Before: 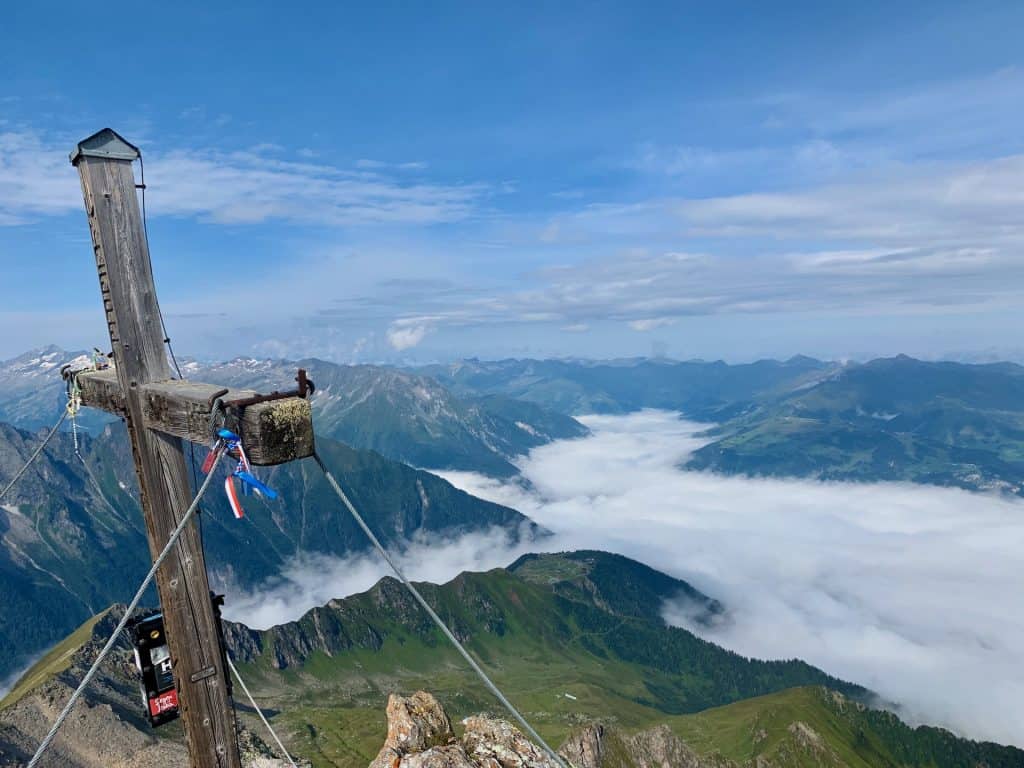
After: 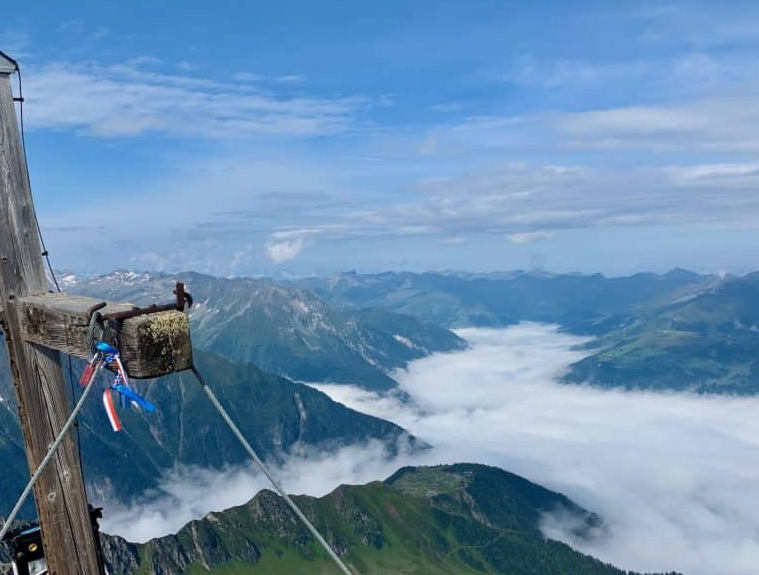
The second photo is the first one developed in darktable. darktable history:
crop and rotate: left 11.987%, top 11.369%, right 13.798%, bottom 13.699%
